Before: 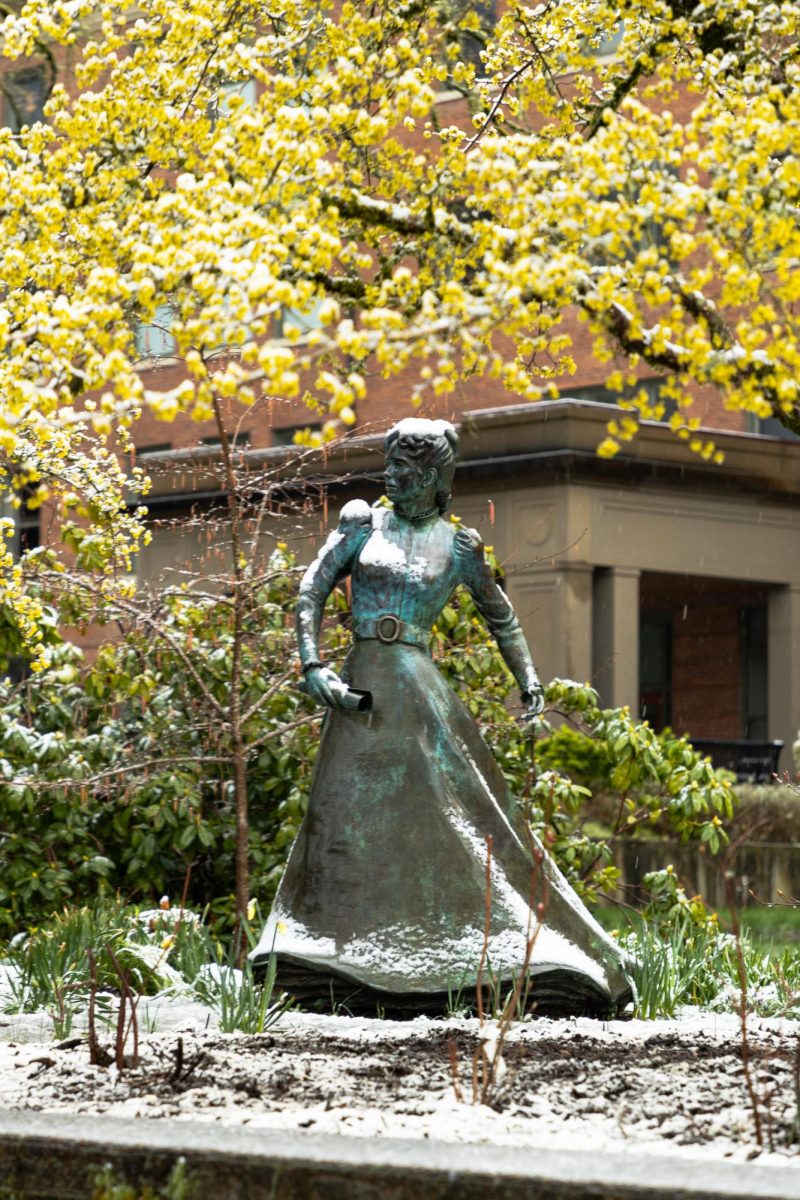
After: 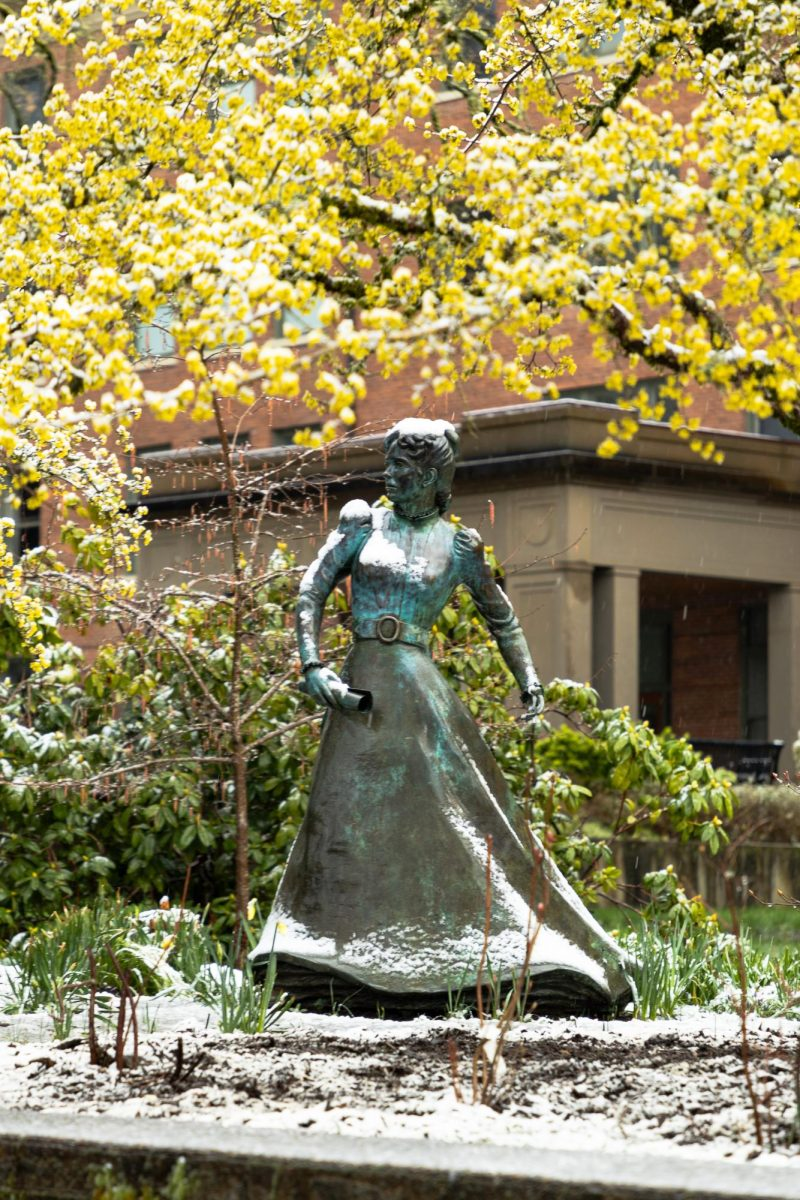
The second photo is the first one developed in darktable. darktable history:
white balance: emerald 1
base curve: curves: ch0 [(0, 0) (0.472, 0.508) (1, 1)]
